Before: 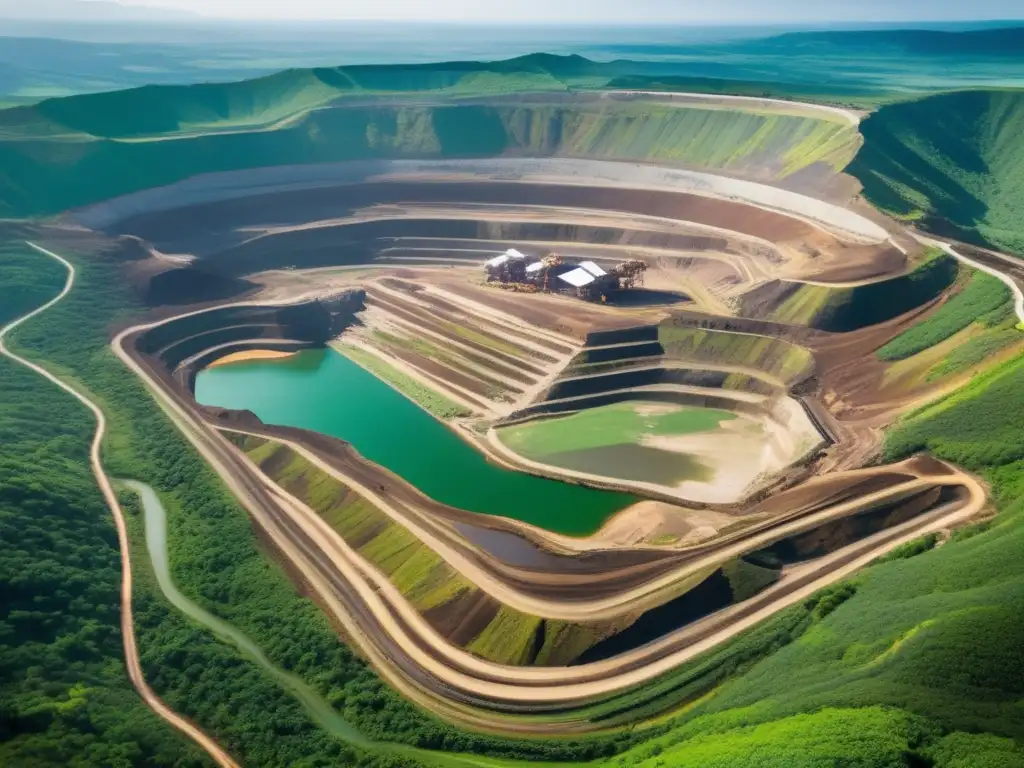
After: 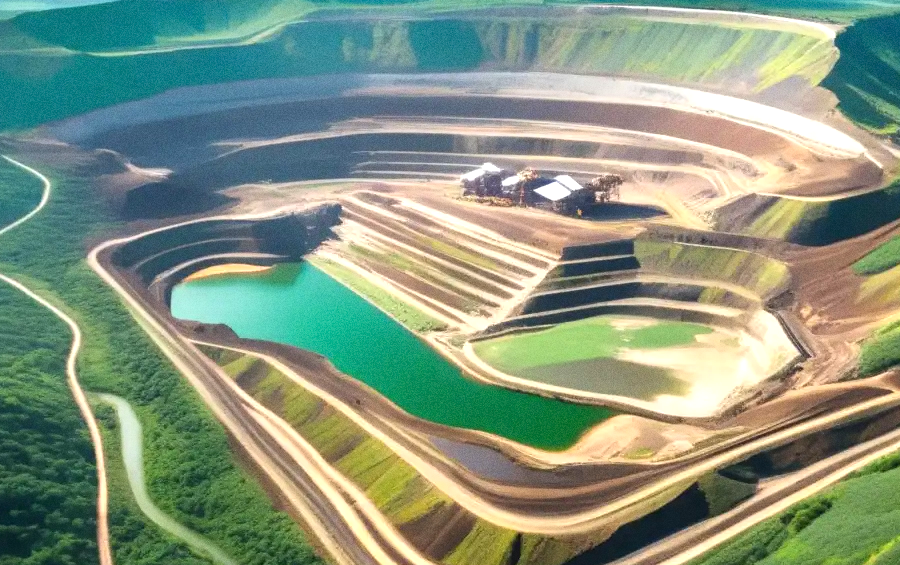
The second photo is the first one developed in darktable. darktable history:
exposure: black level correction 0, exposure 0.7 EV, compensate exposure bias true, compensate highlight preservation false
crop and rotate: left 2.425%, top 11.305%, right 9.6%, bottom 15.08%
grain: coarseness 0.47 ISO
